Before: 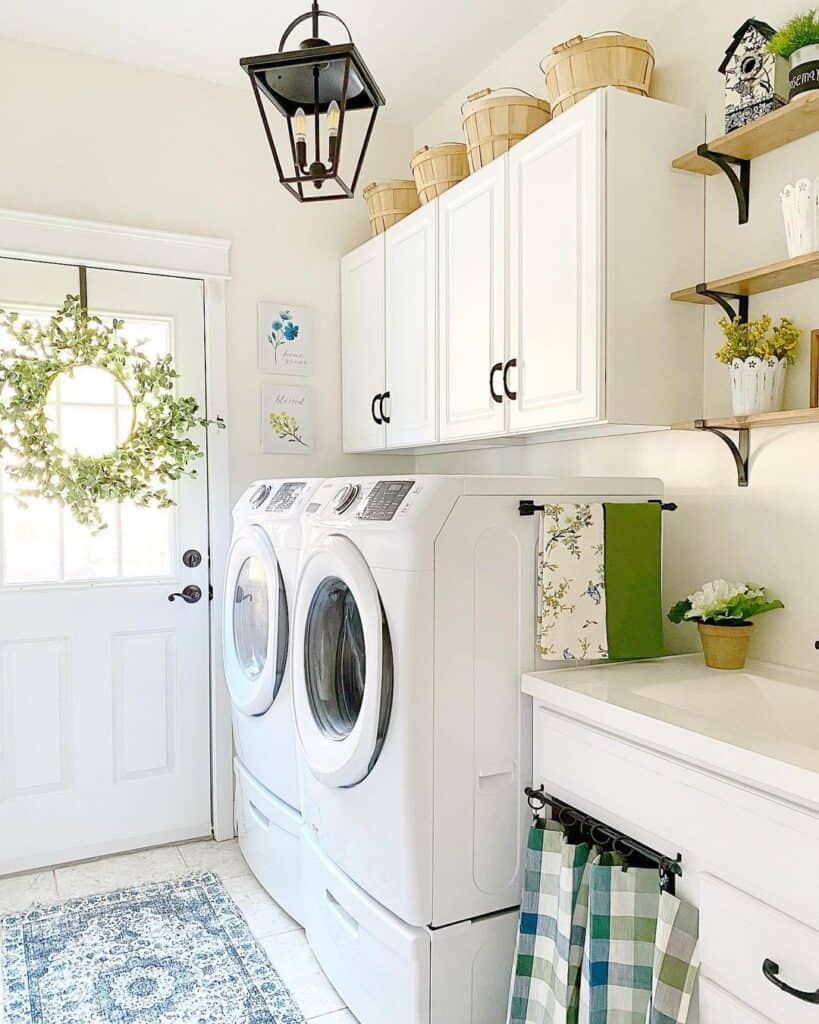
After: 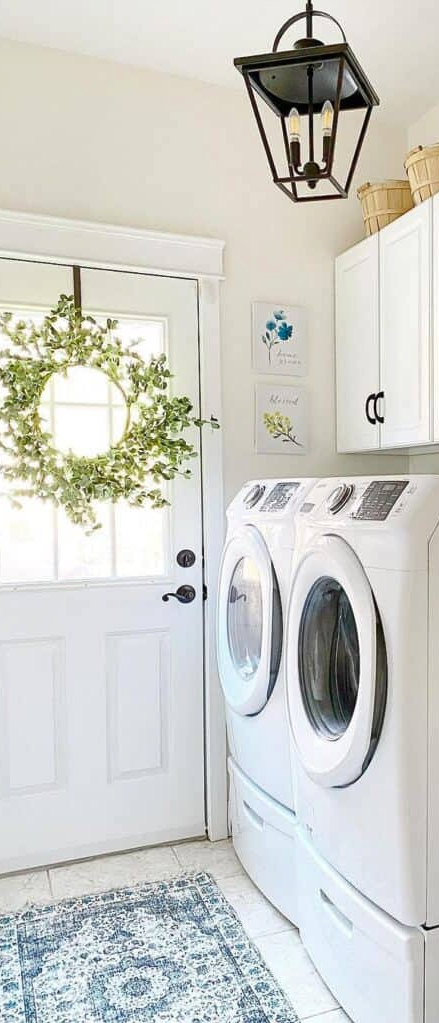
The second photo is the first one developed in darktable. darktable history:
crop: left 0.853%, right 45.436%, bottom 0.085%
shadows and highlights: shadows 31.77, highlights -32.21, soften with gaussian
